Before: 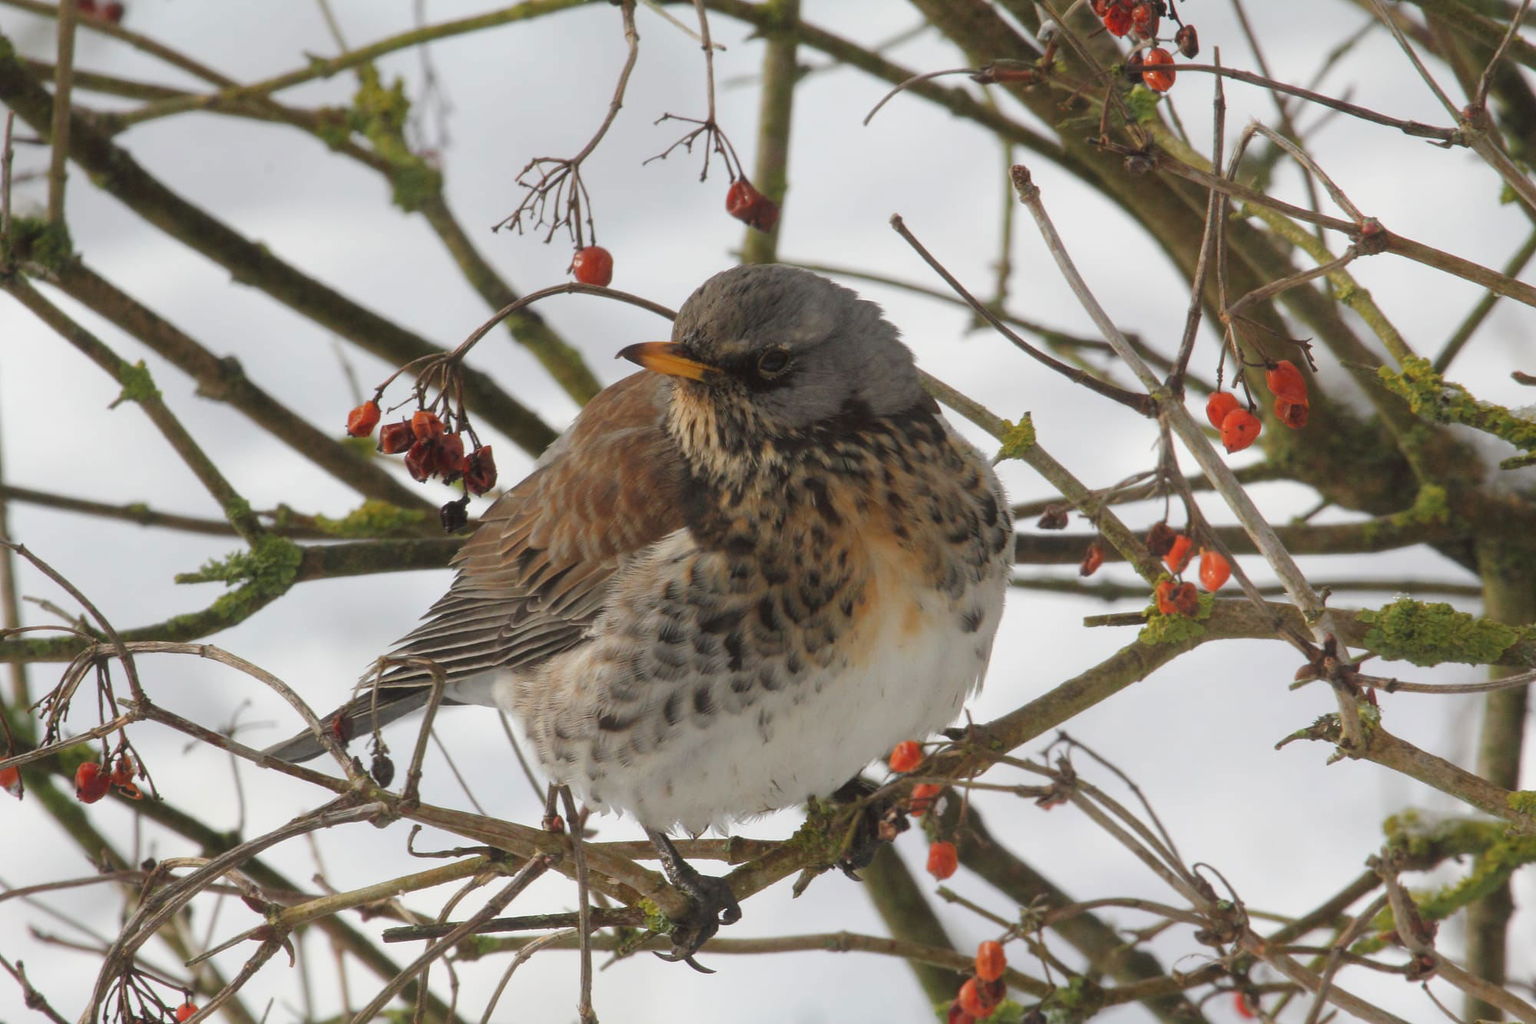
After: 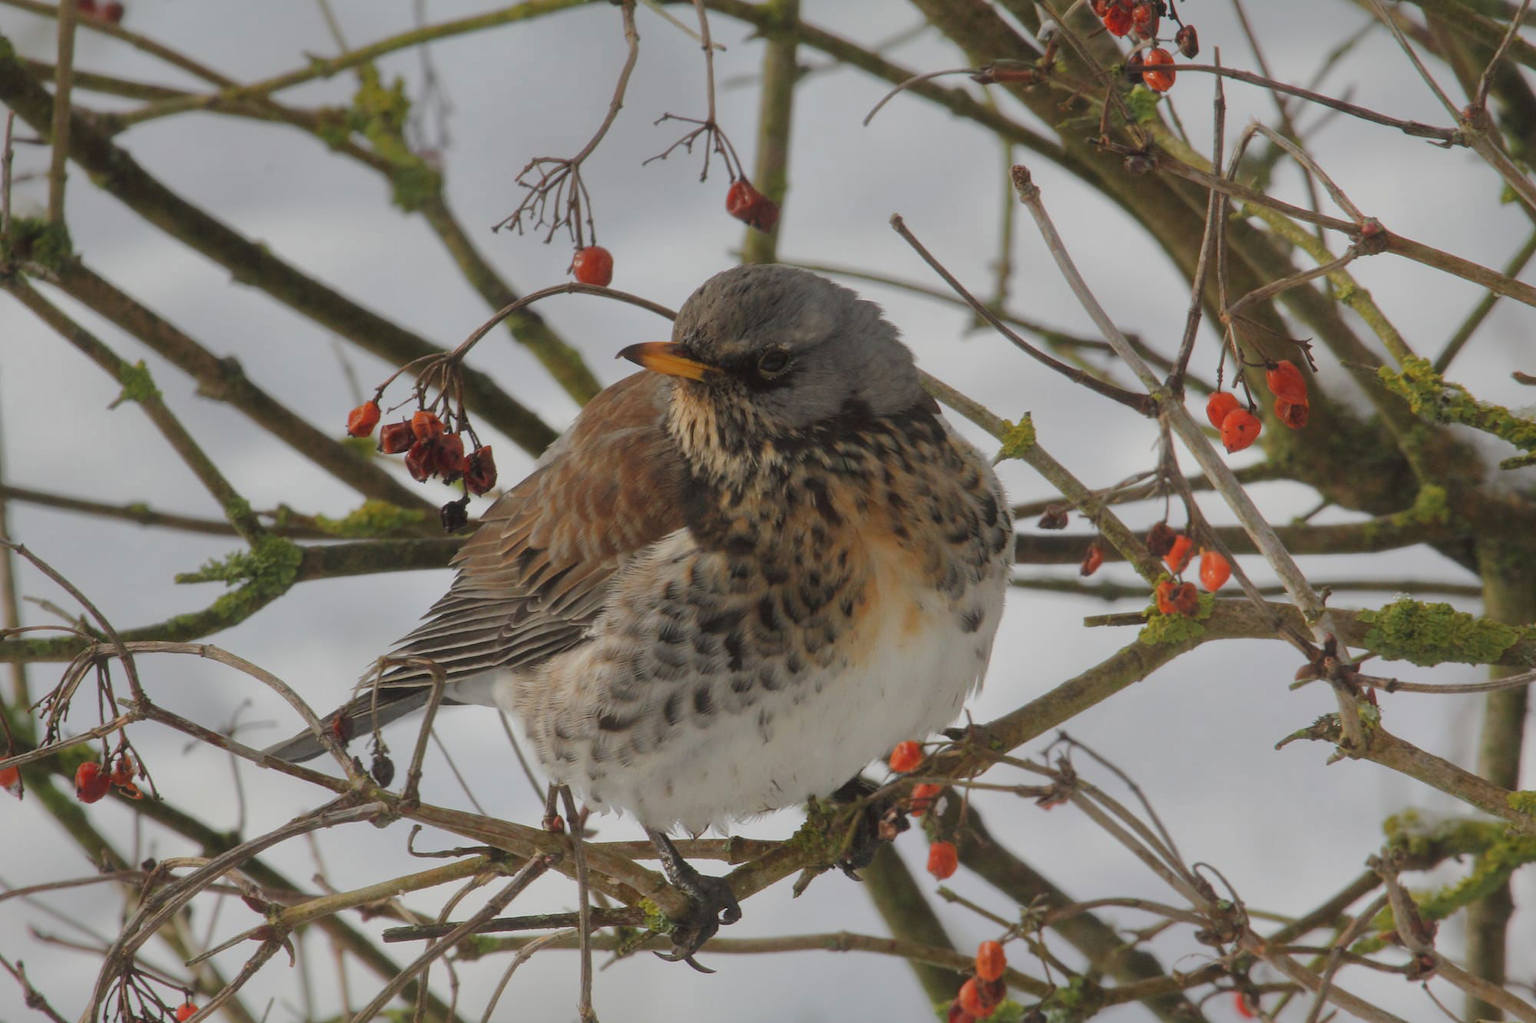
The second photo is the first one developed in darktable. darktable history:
exposure: exposure -0.217 EV, compensate highlight preservation false
shadows and highlights: shadows 25.11, highlights -69.51
